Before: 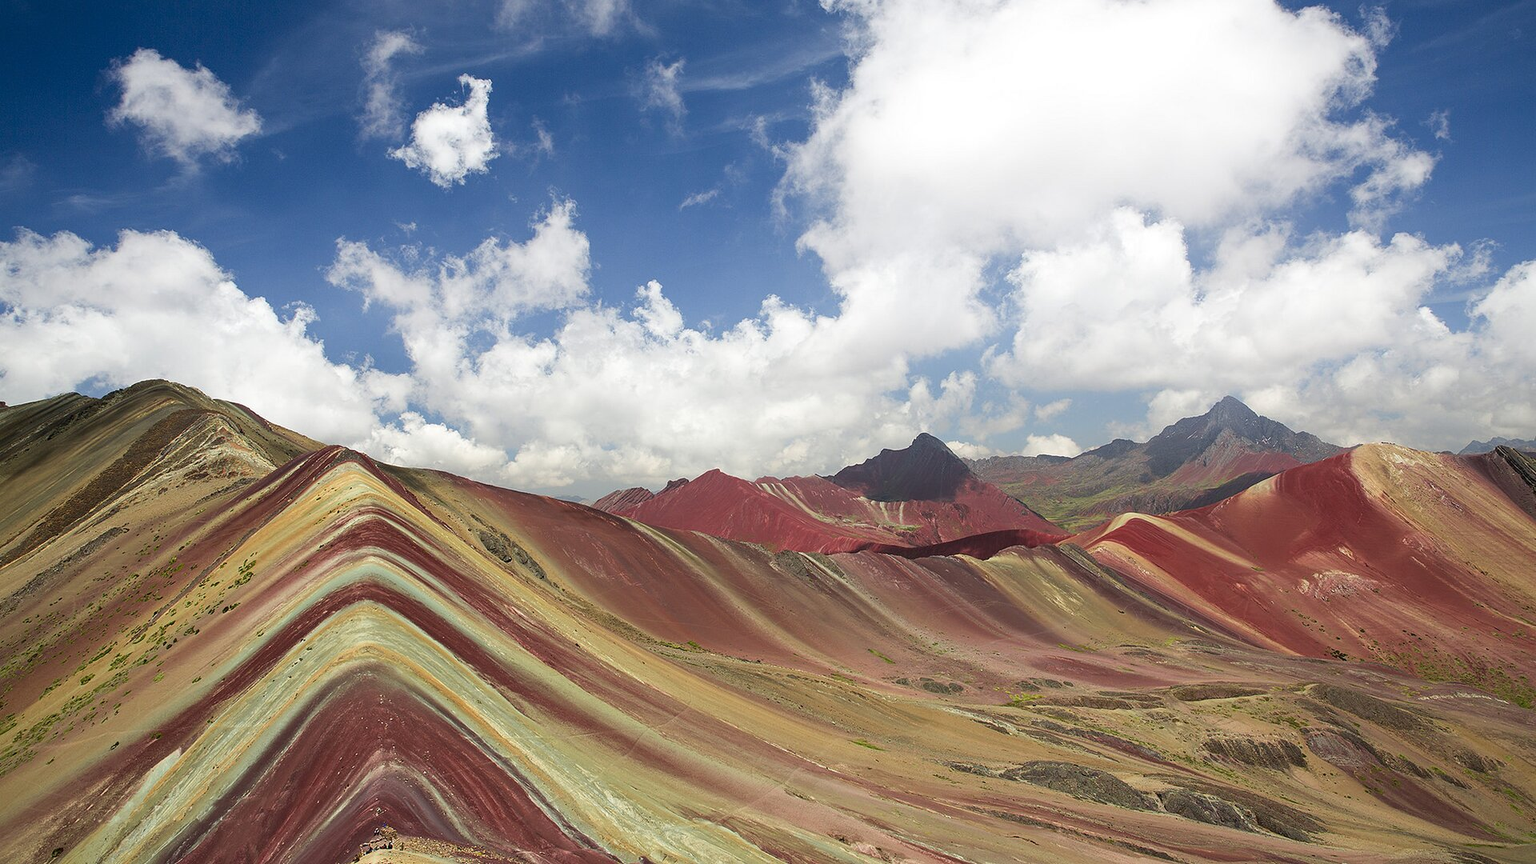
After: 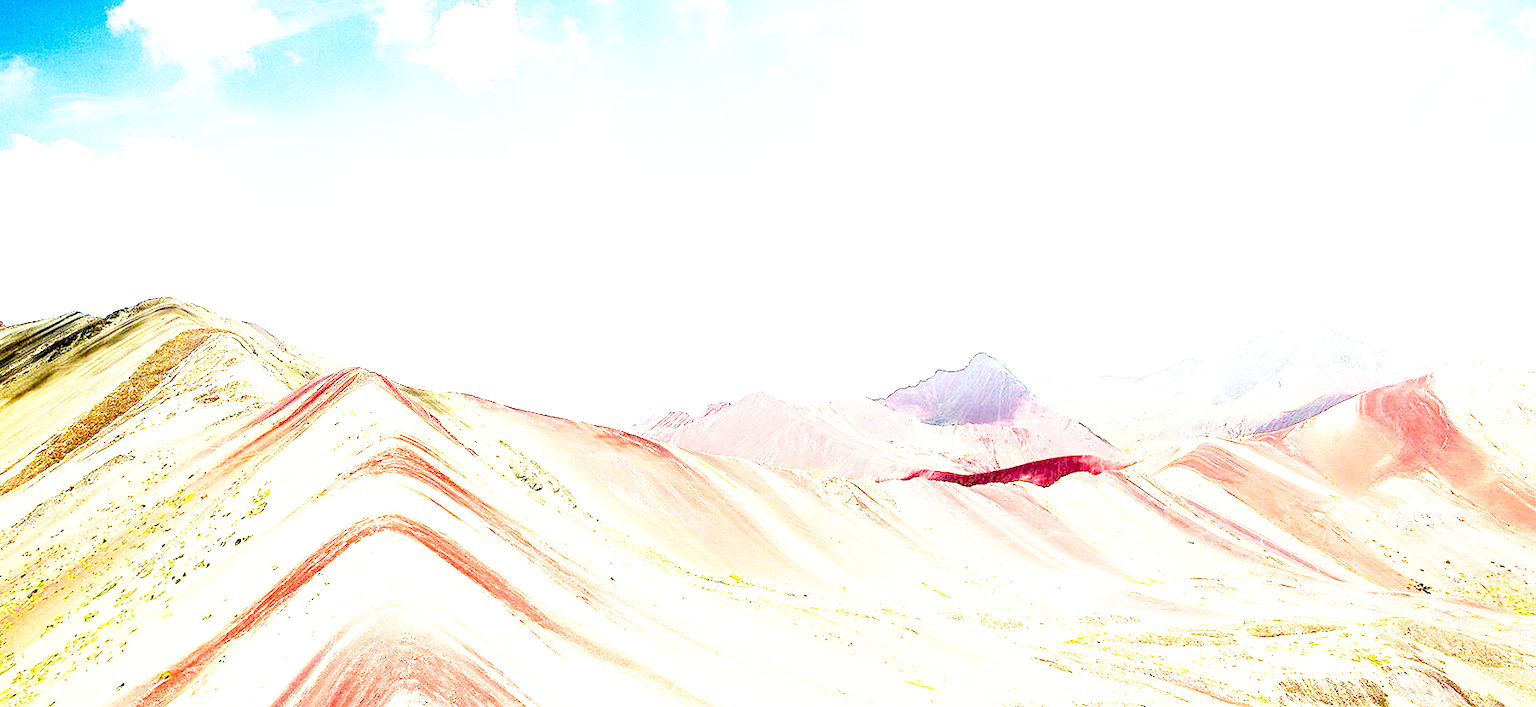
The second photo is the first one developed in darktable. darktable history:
exposure: black level correction 0.014, exposure 1.791 EV, compensate exposure bias true, compensate highlight preservation false
tone equalizer: -8 EV -1.05 EV, -7 EV -1 EV, -6 EV -0.828 EV, -5 EV -0.574 EV, -3 EV 0.555 EV, -2 EV 0.86 EV, -1 EV 0.989 EV, +0 EV 1.06 EV
base curve: curves: ch0 [(0, 0) (0.026, 0.03) (0.109, 0.232) (0.351, 0.748) (0.669, 0.968) (1, 1)], preserve colors none
crop and rotate: angle 0.105°, top 11.717%, right 5.686%, bottom 11.056%
